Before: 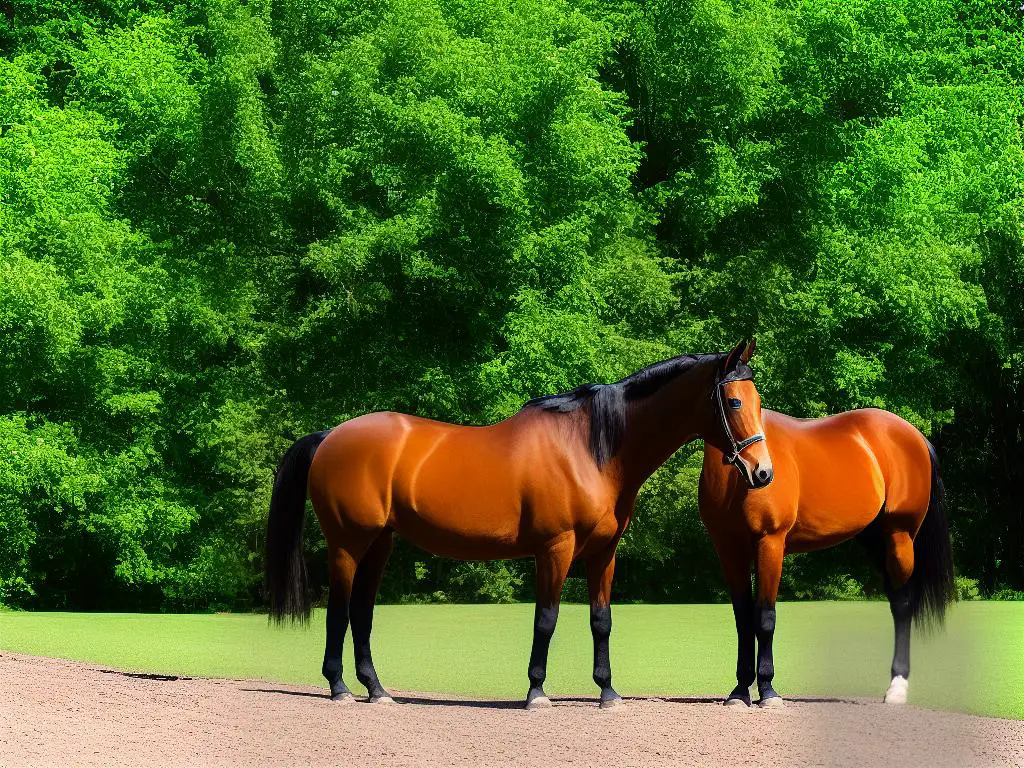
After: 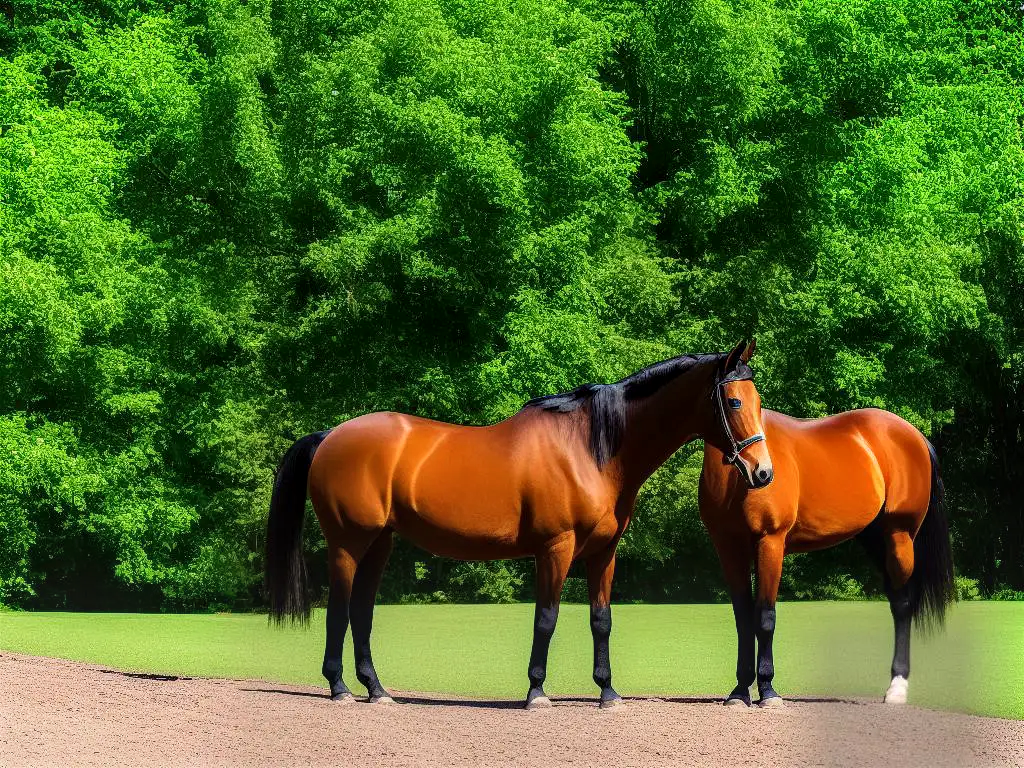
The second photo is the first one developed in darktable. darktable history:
tone equalizer: on, module defaults
velvia: strength 10%
local contrast: on, module defaults
